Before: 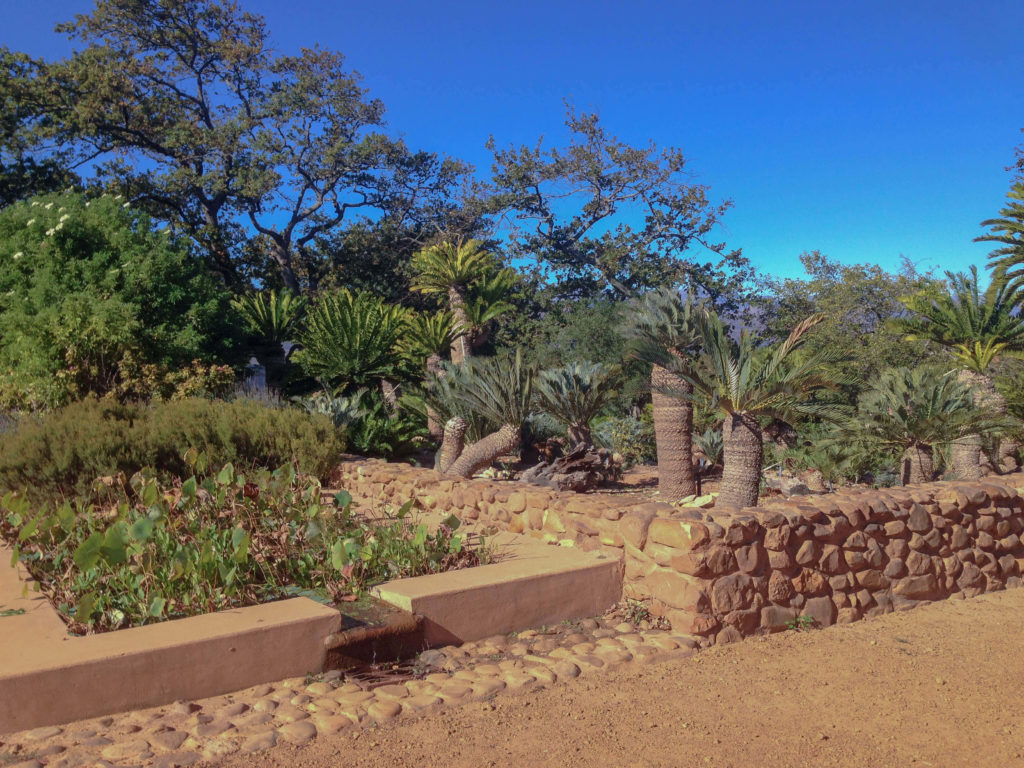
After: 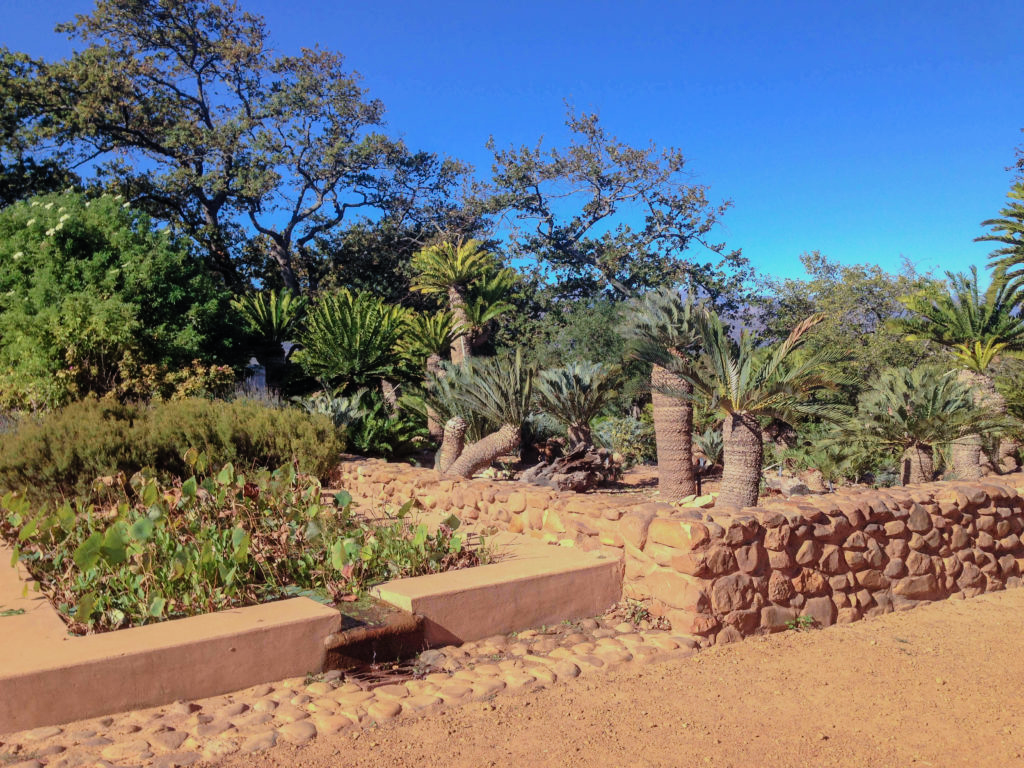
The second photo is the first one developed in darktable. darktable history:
white balance: red 1.009, blue 0.985
contrast brightness saturation: contrast 0.2, brightness 0.16, saturation 0.22
filmic rgb: black relative exposure -7.65 EV, white relative exposure 4.56 EV, hardness 3.61
